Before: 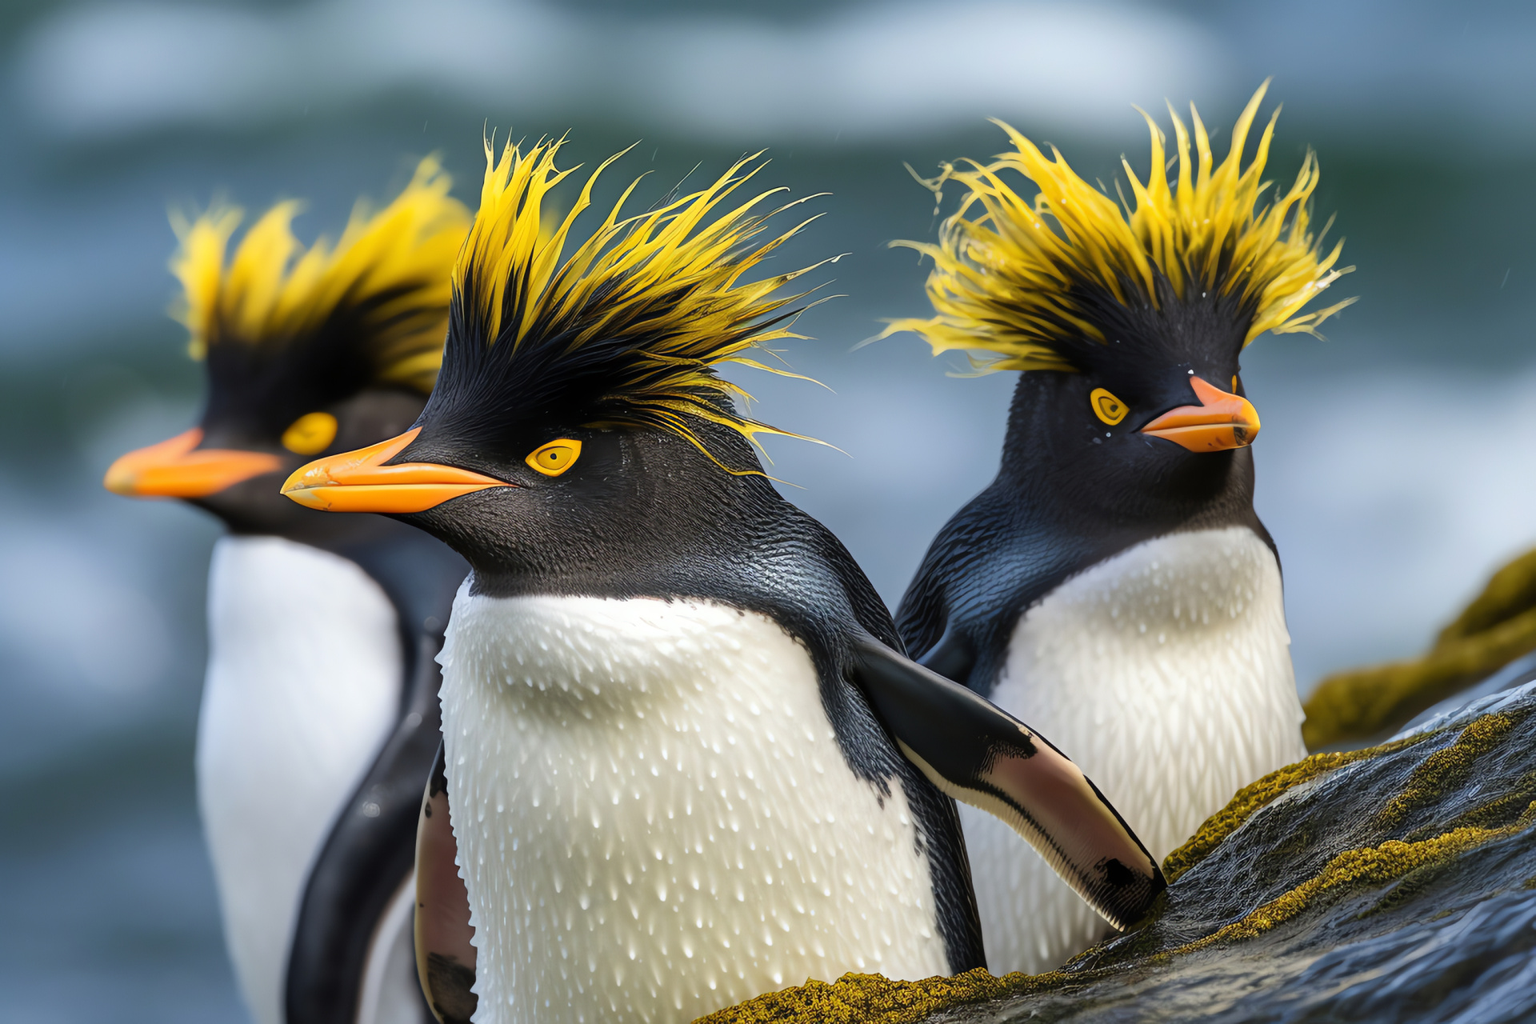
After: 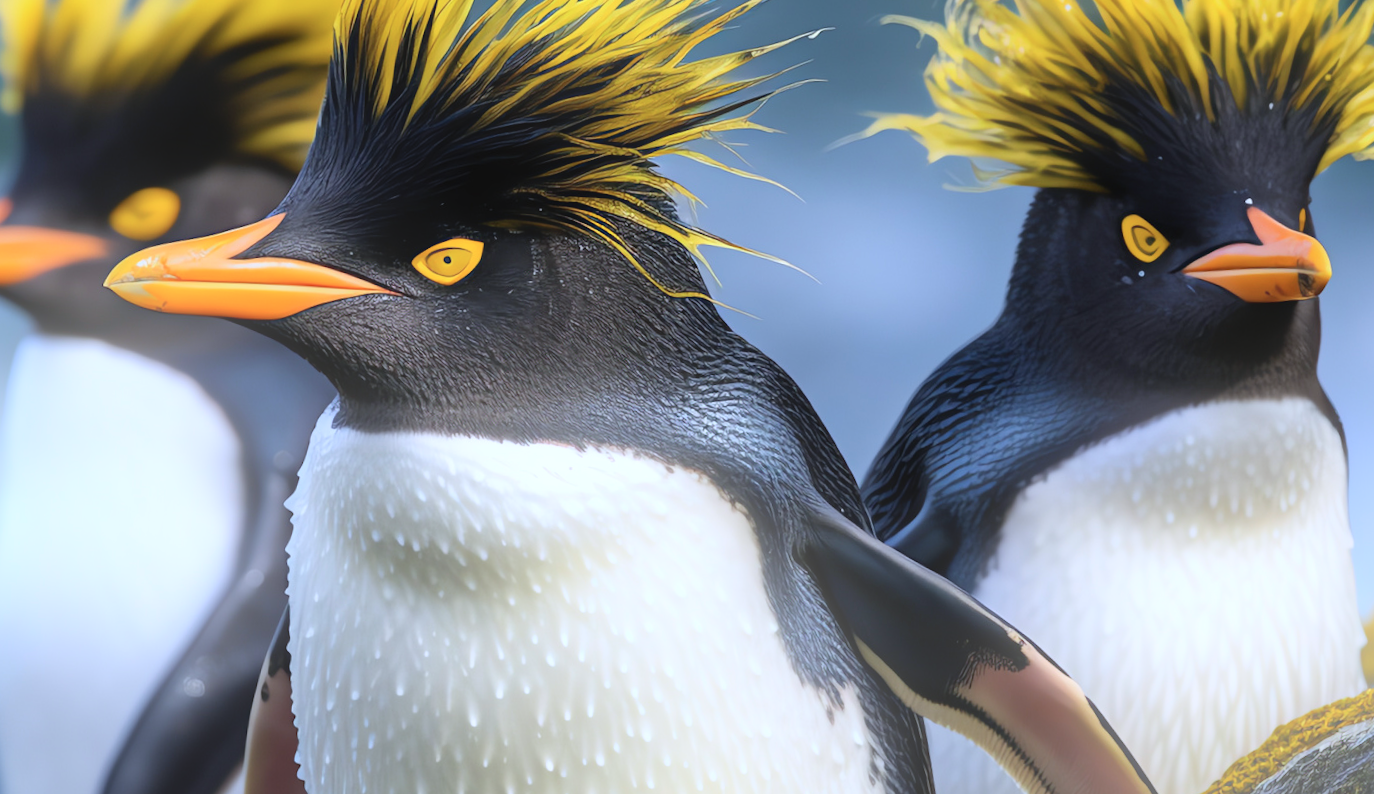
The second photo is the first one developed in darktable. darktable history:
color calibration: illuminant as shot in camera, x 0.37, y 0.382, temperature 4313.32 K
shadows and highlights: soften with gaussian
bloom: on, module defaults
crop and rotate: angle -3.37°, left 9.79%, top 20.73%, right 12.42%, bottom 11.82%
